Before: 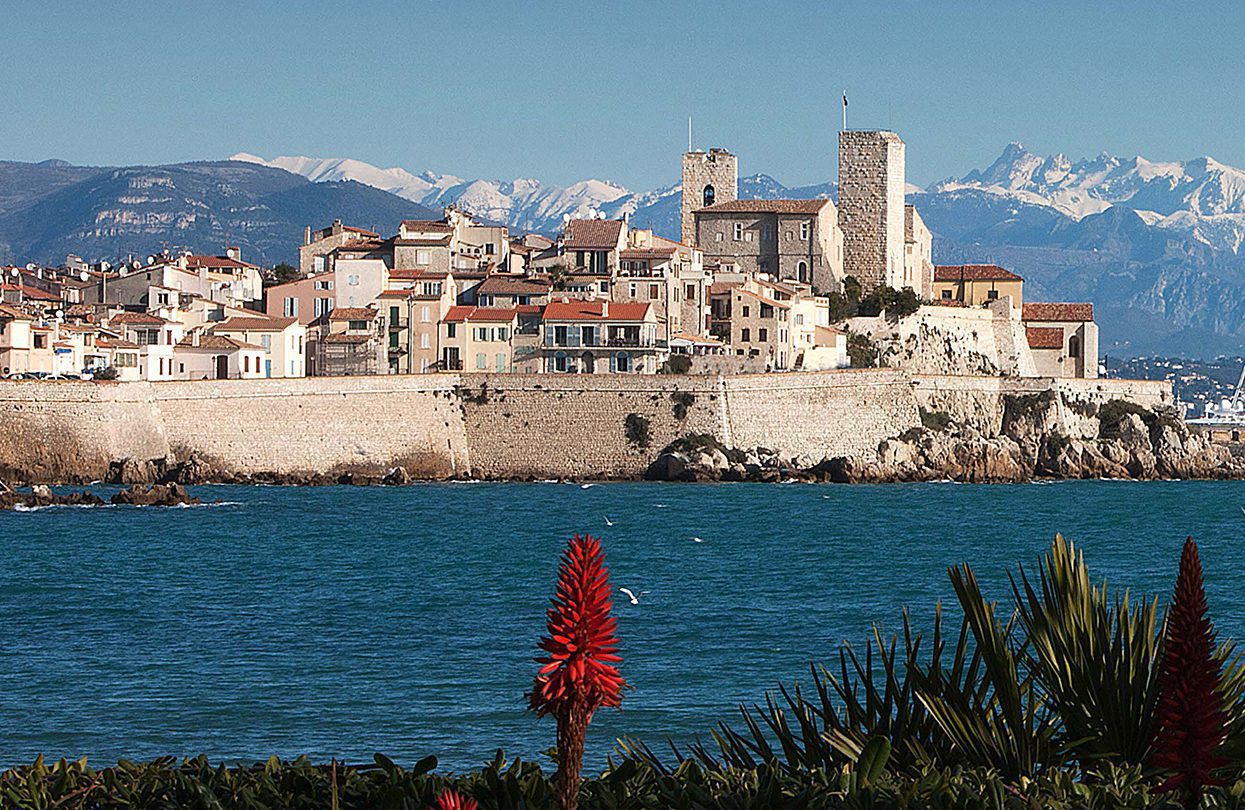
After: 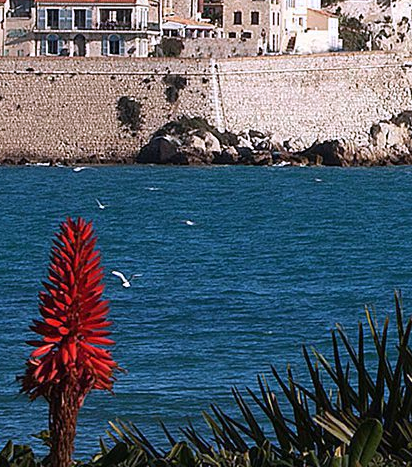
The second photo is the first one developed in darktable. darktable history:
crop: left 40.878%, top 39.176%, right 25.993%, bottom 3.081%
white balance: red 1.004, blue 1.096
